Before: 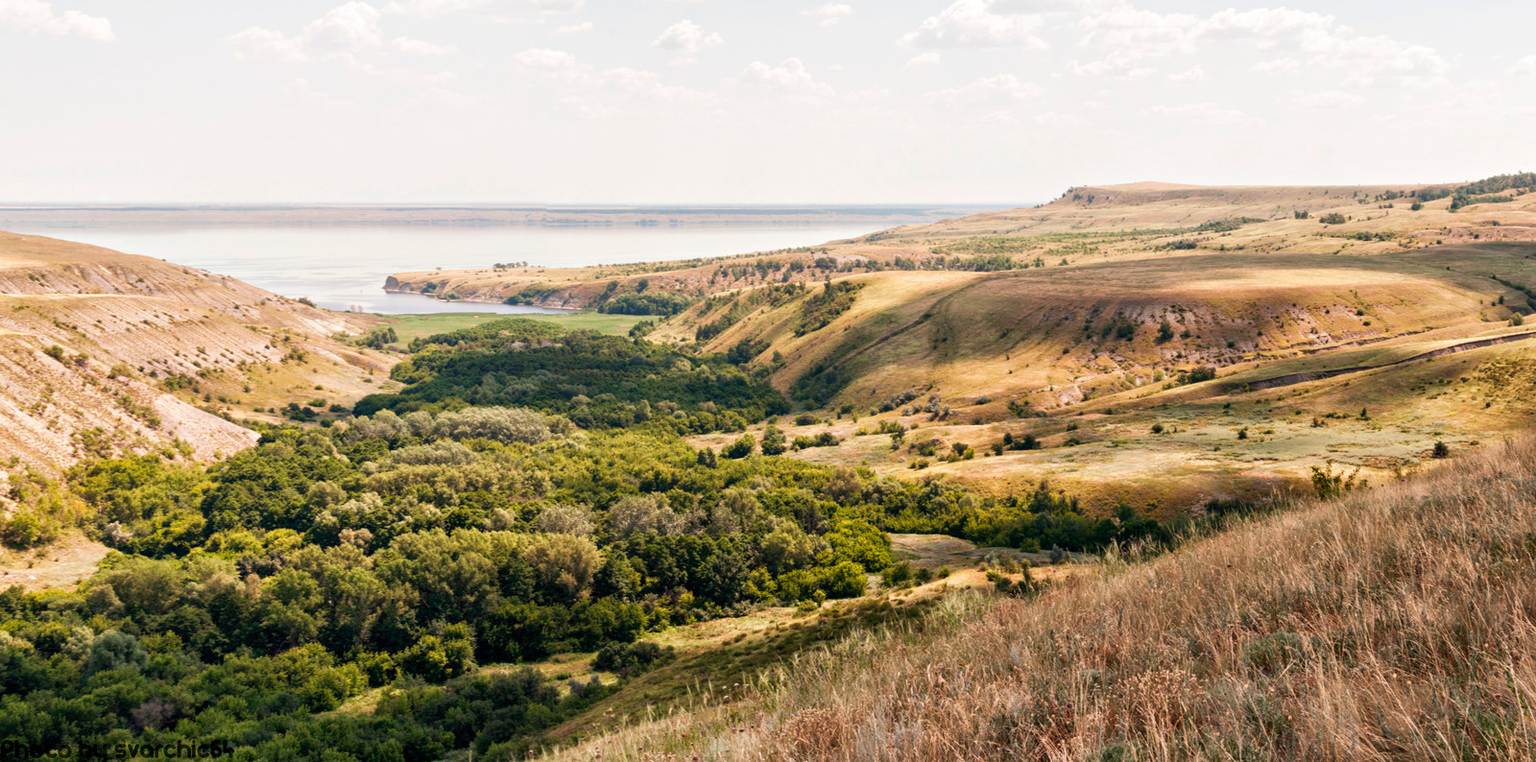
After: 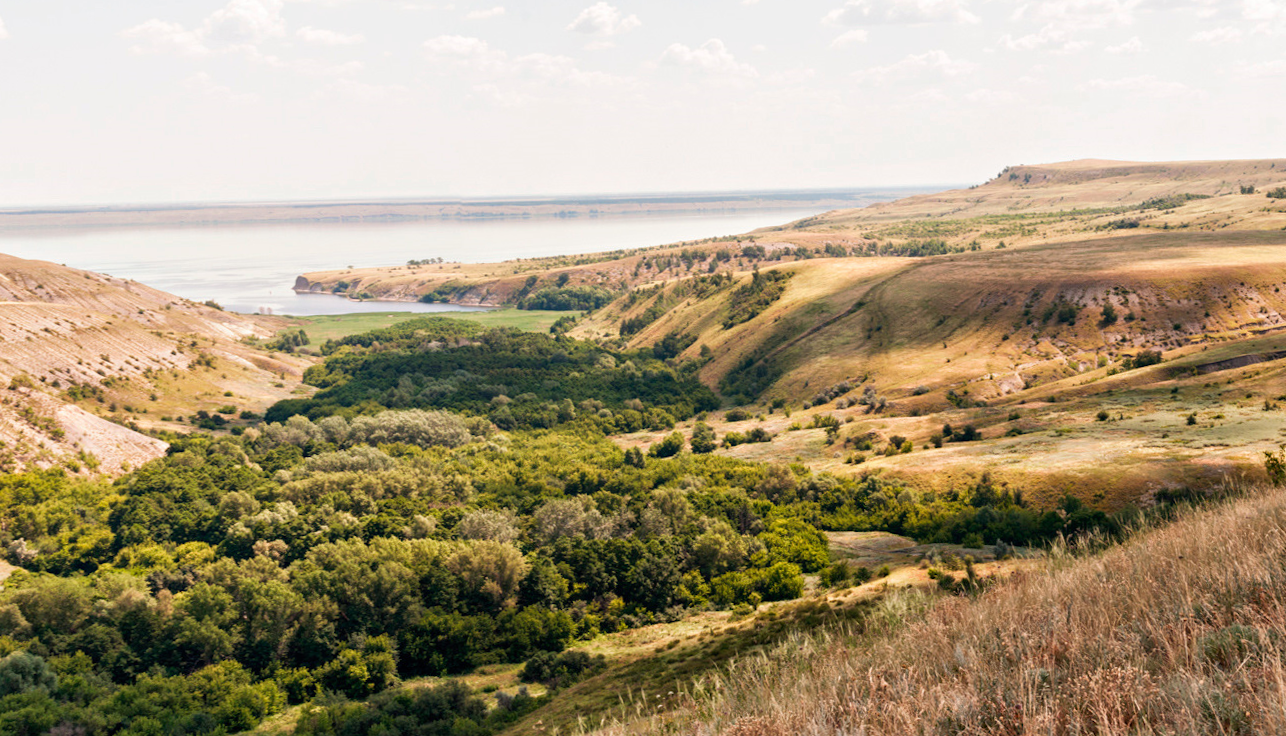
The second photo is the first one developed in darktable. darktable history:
crop and rotate: angle 1.35°, left 4.473%, top 0.471%, right 11.309%, bottom 2.425%
exposure: compensate highlight preservation false
